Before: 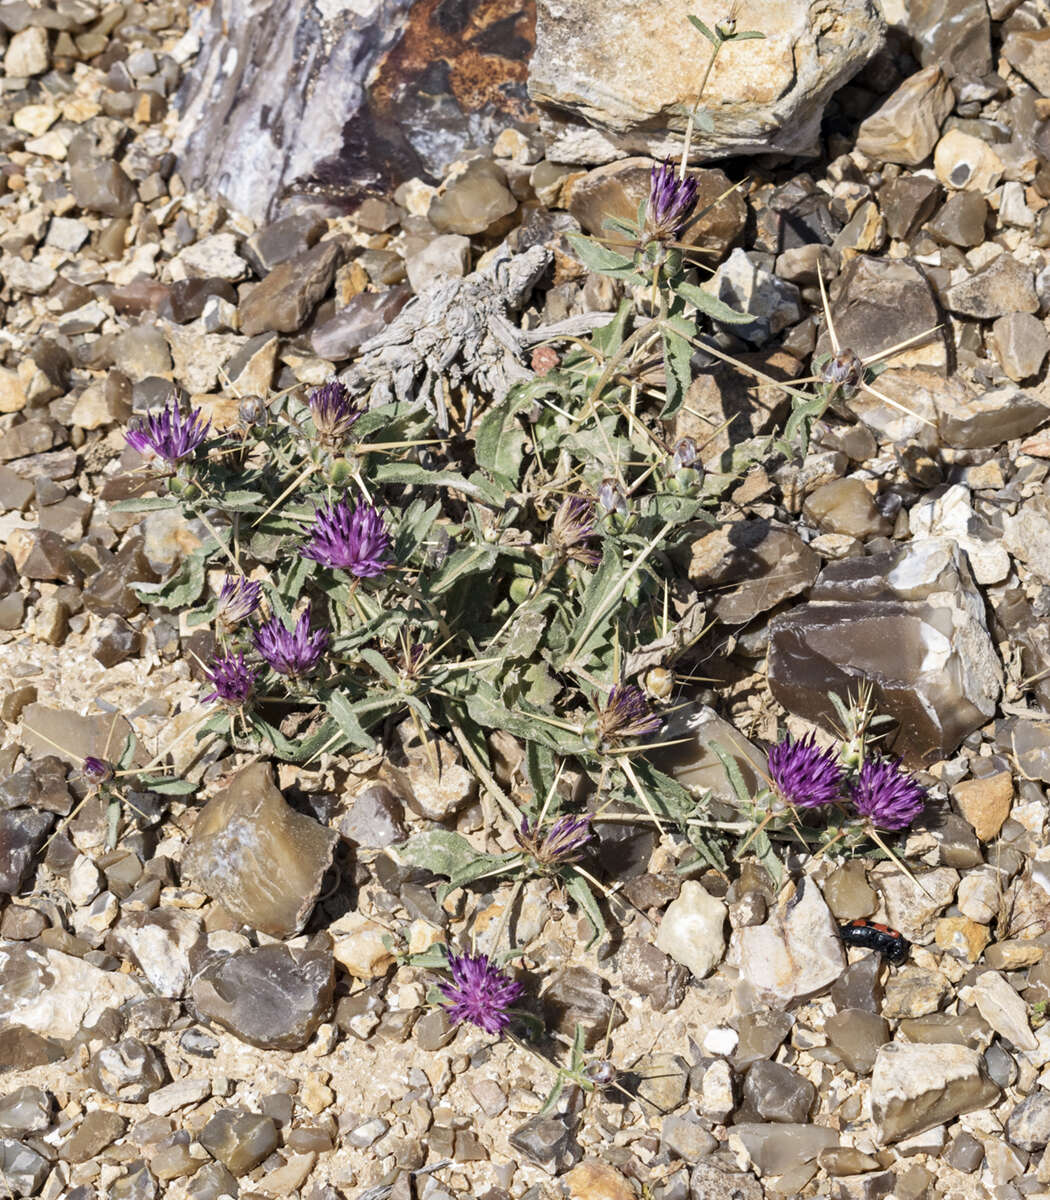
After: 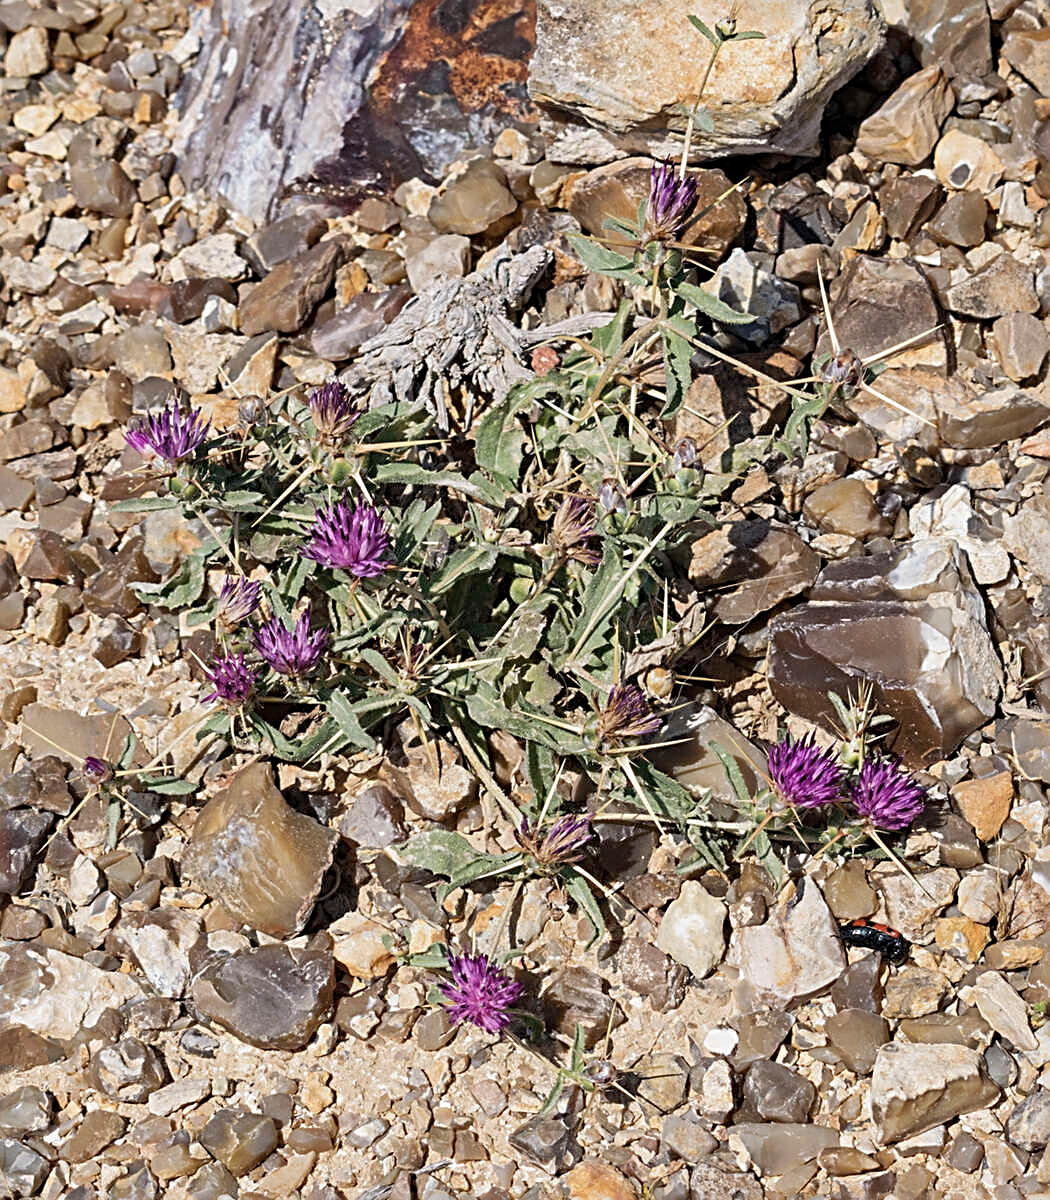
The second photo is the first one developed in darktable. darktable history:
shadows and highlights: shadows 25.23, white point adjustment -2.98, highlights -30.19, shadows color adjustment 97.99%, highlights color adjustment 59.16%
sharpen: radius 2.681, amount 0.659
